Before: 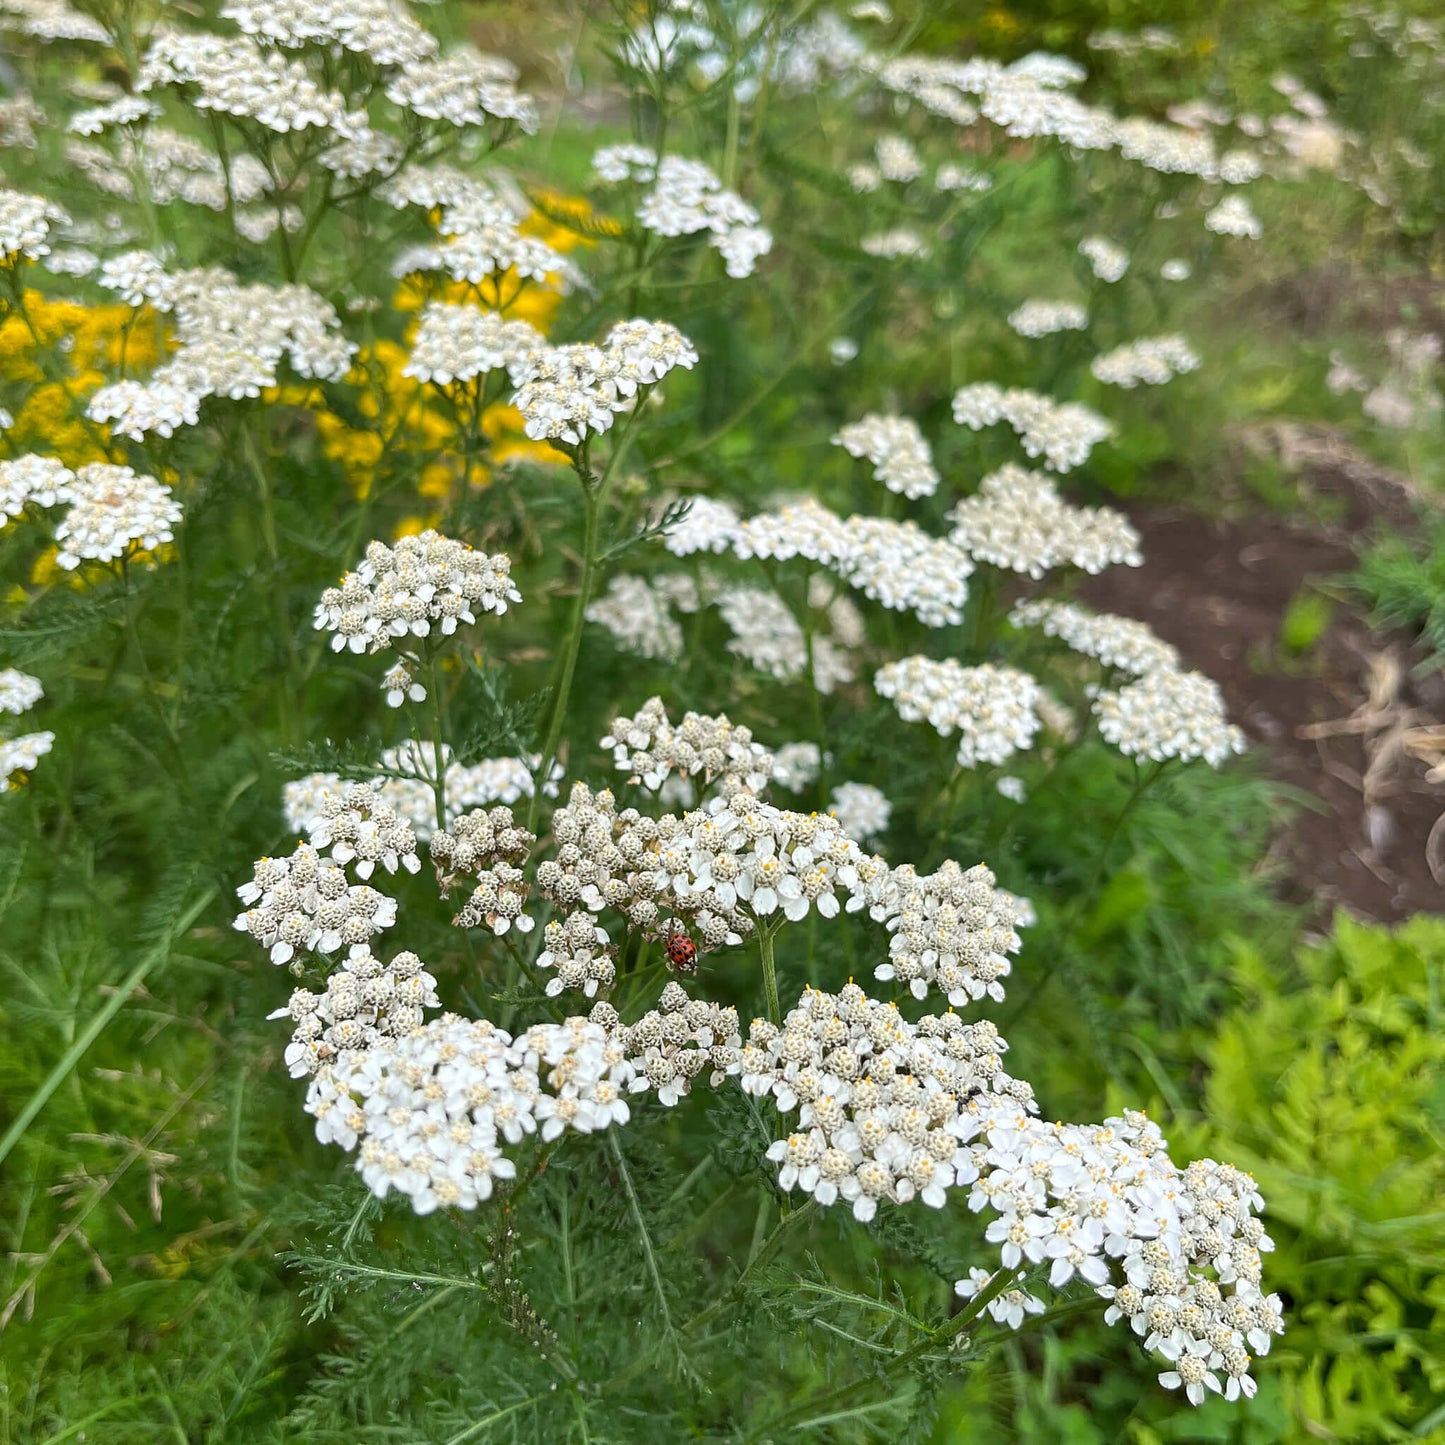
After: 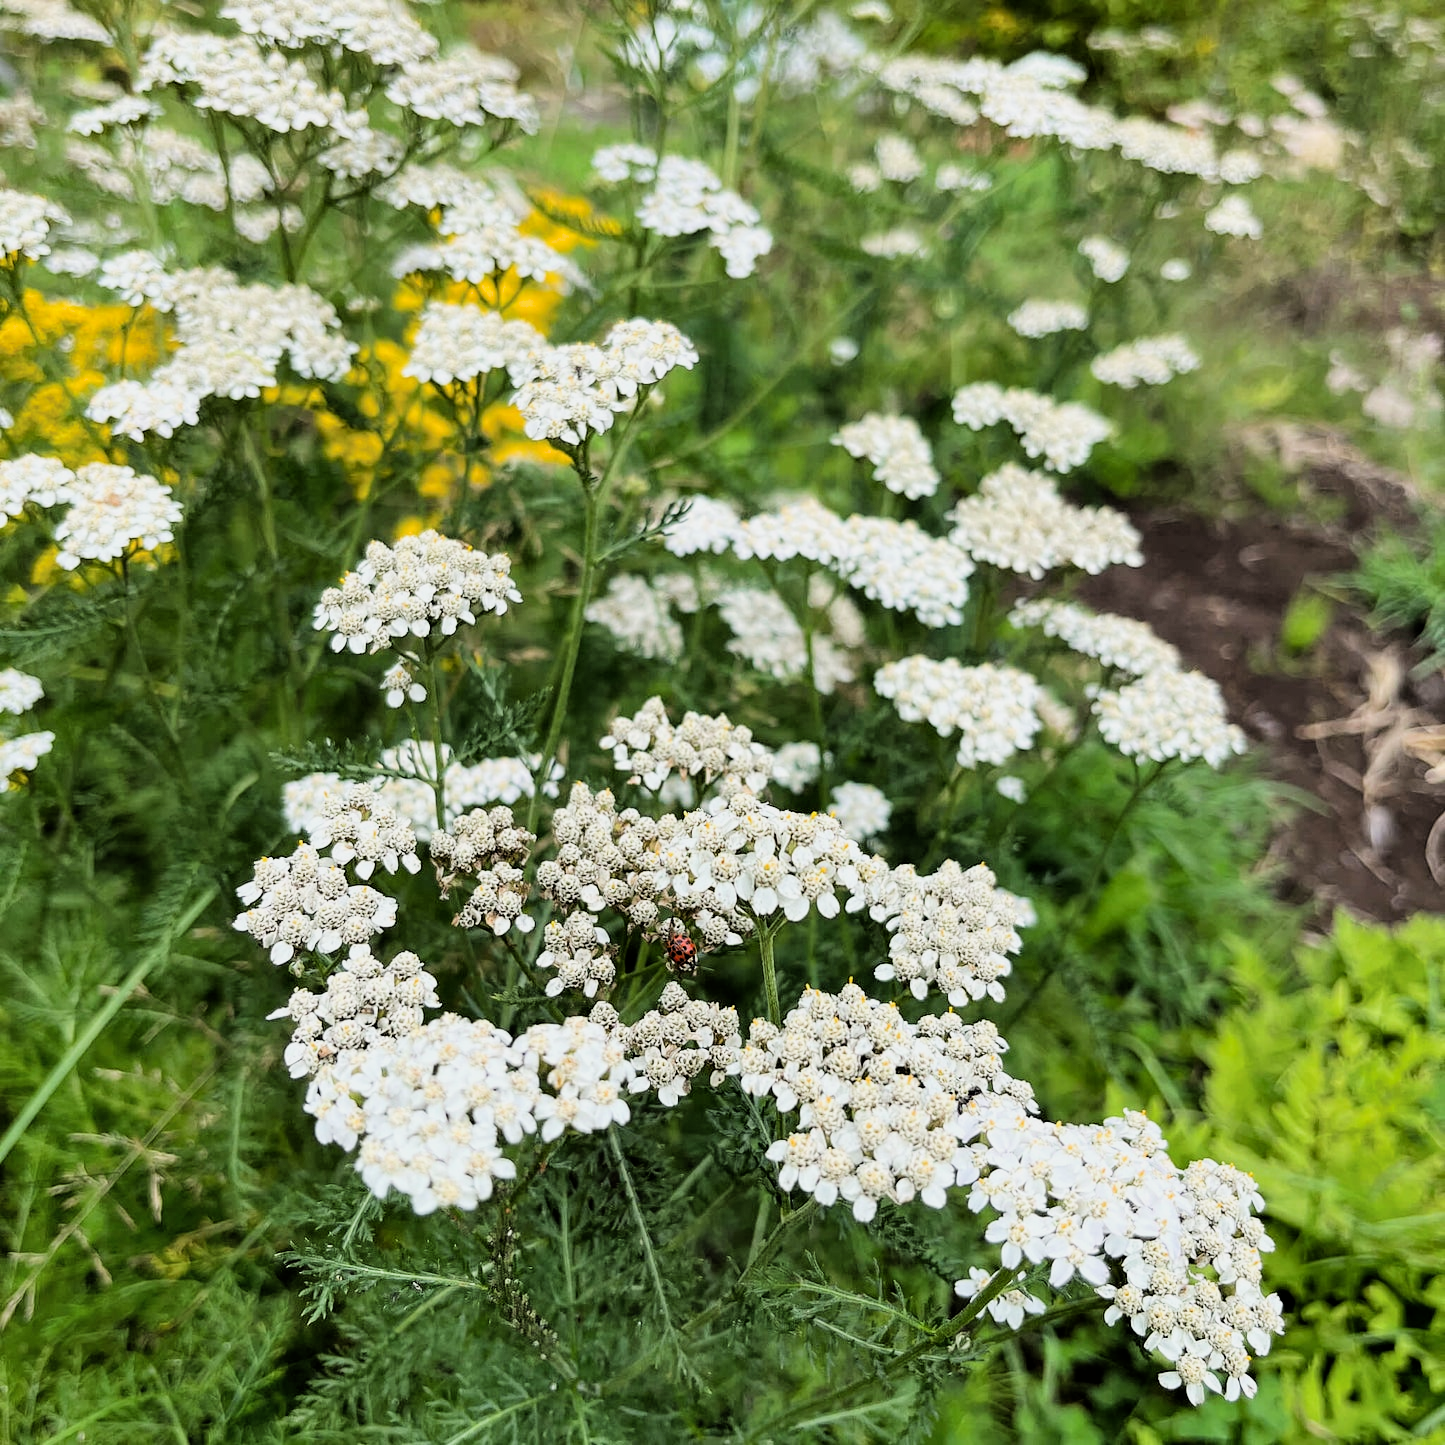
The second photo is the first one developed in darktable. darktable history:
shadows and highlights: shadows 51.75, highlights -28.45, soften with gaussian
tone equalizer: -8 EV -0.385 EV, -7 EV -0.366 EV, -6 EV -0.298 EV, -5 EV -0.226 EV, -3 EV 0.215 EV, -2 EV 0.361 EV, -1 EV 0.415 EV, +0 EV 0.434 EV, mask exposure compensation -0.516 EV
filmic rgb: black relative exposure -5.13 EV, white relative exposure 3.95 EV, hardness 2.9, contrast 1.3
